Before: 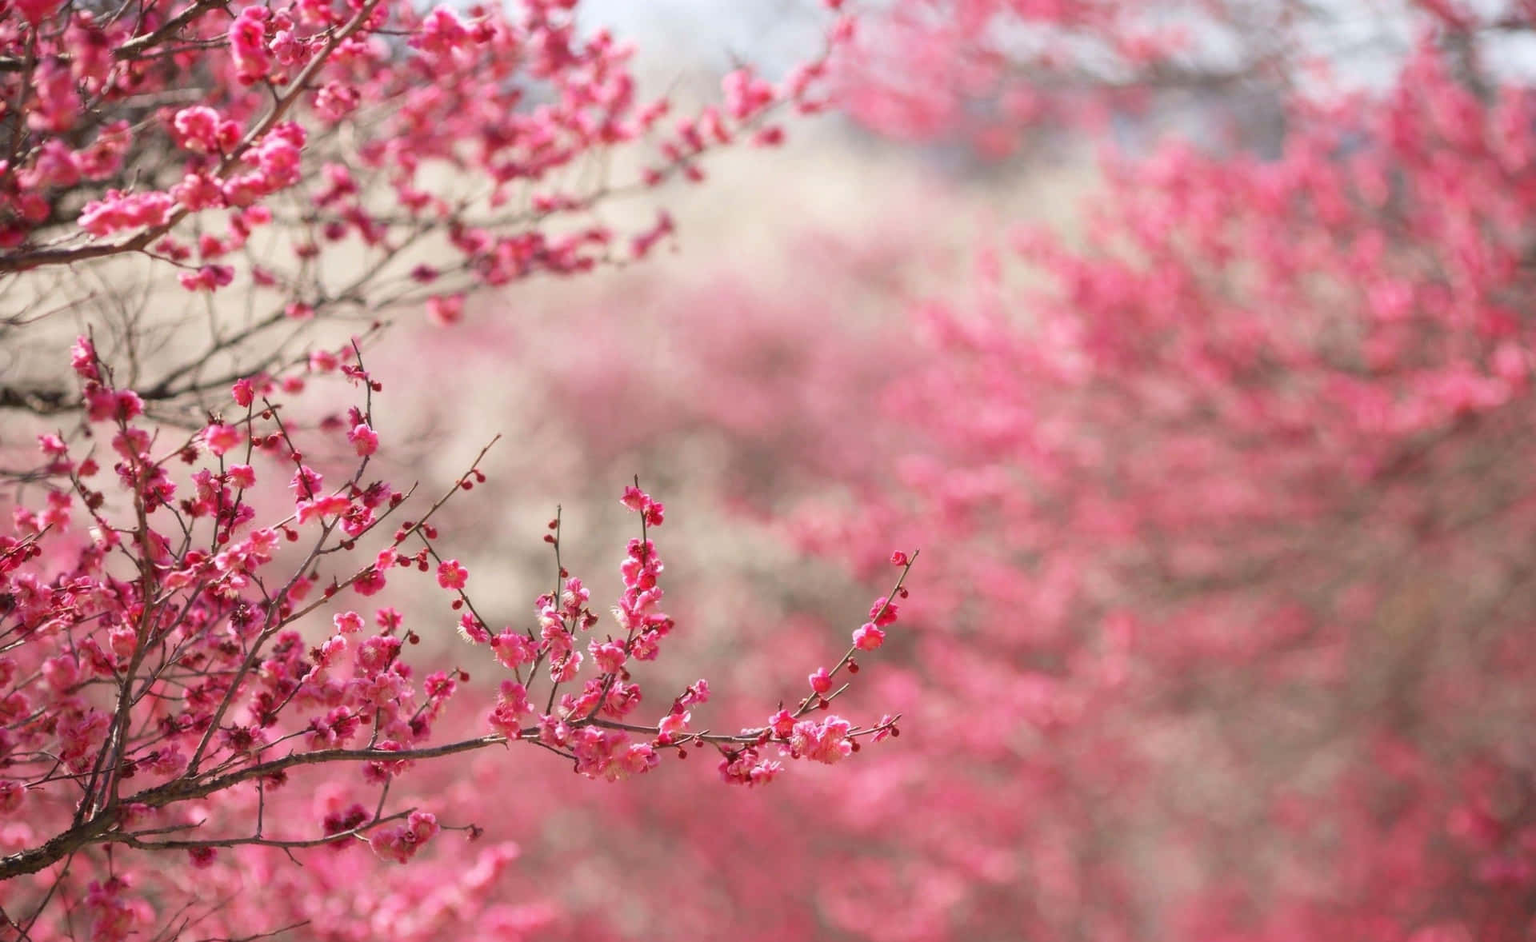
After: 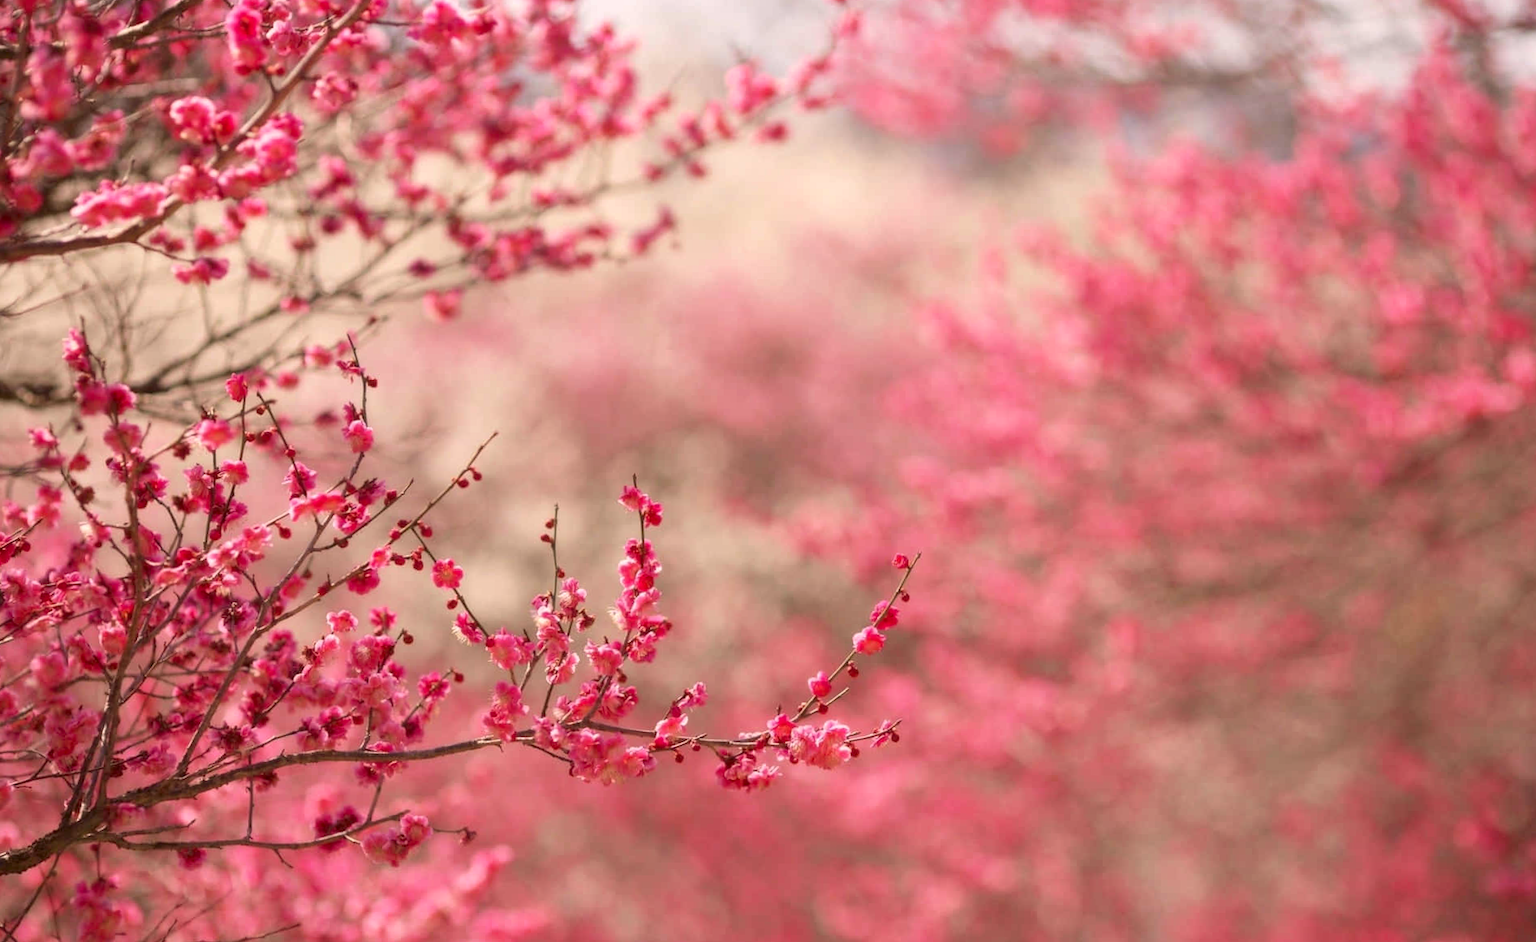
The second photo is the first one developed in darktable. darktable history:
color correction: highlights a* 6.27, highlights b* 8.19, shadows a* 5.94, shadows b* 7.23, saturation 0.9
crop and rotate: angle -0.5°
color contrast: green-magenta contrast 1.1, blue-yellow contrast 1.1, unbound 0
